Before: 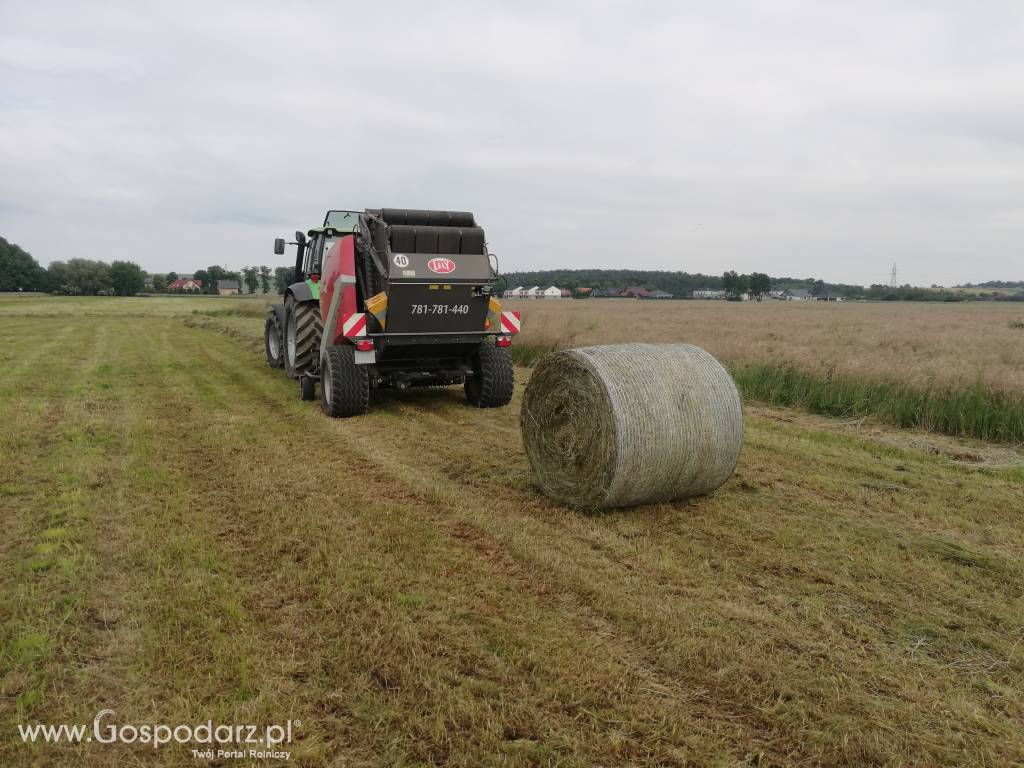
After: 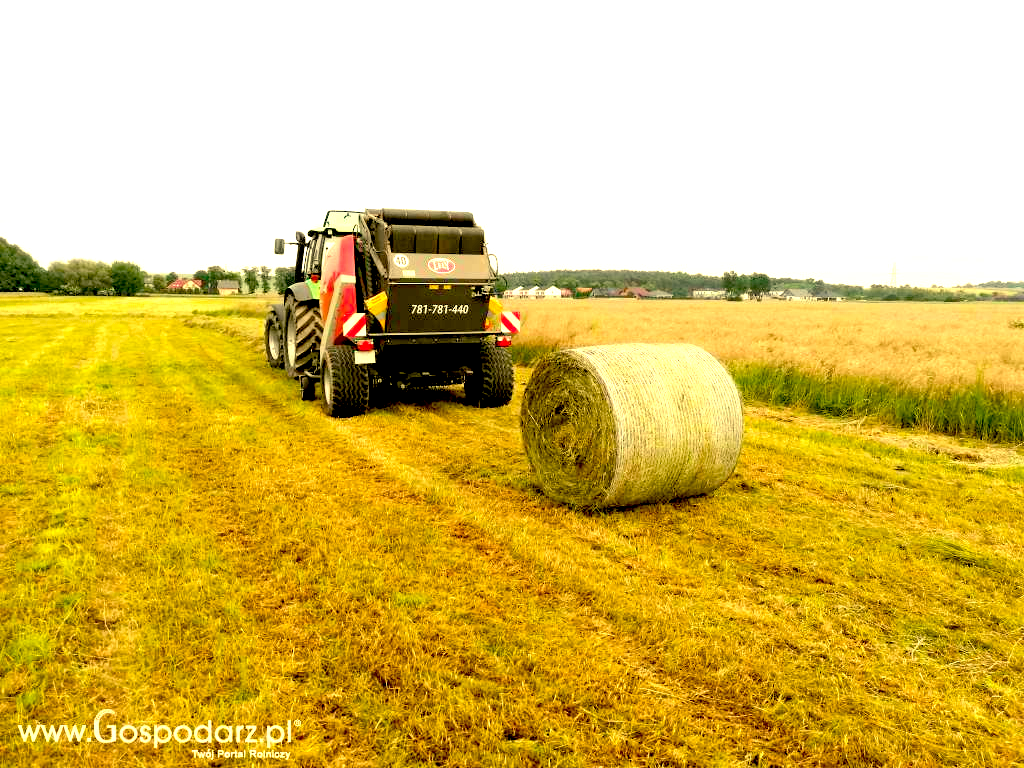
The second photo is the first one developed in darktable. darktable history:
white balance: red 1.08, blue 0.791
exposure: black level correction 0.016, exposure 1.774 EV, compensate highlight preservation false
color balance rgb: perceptual saturation grading › global saturation 20%, global vibrance 20%
